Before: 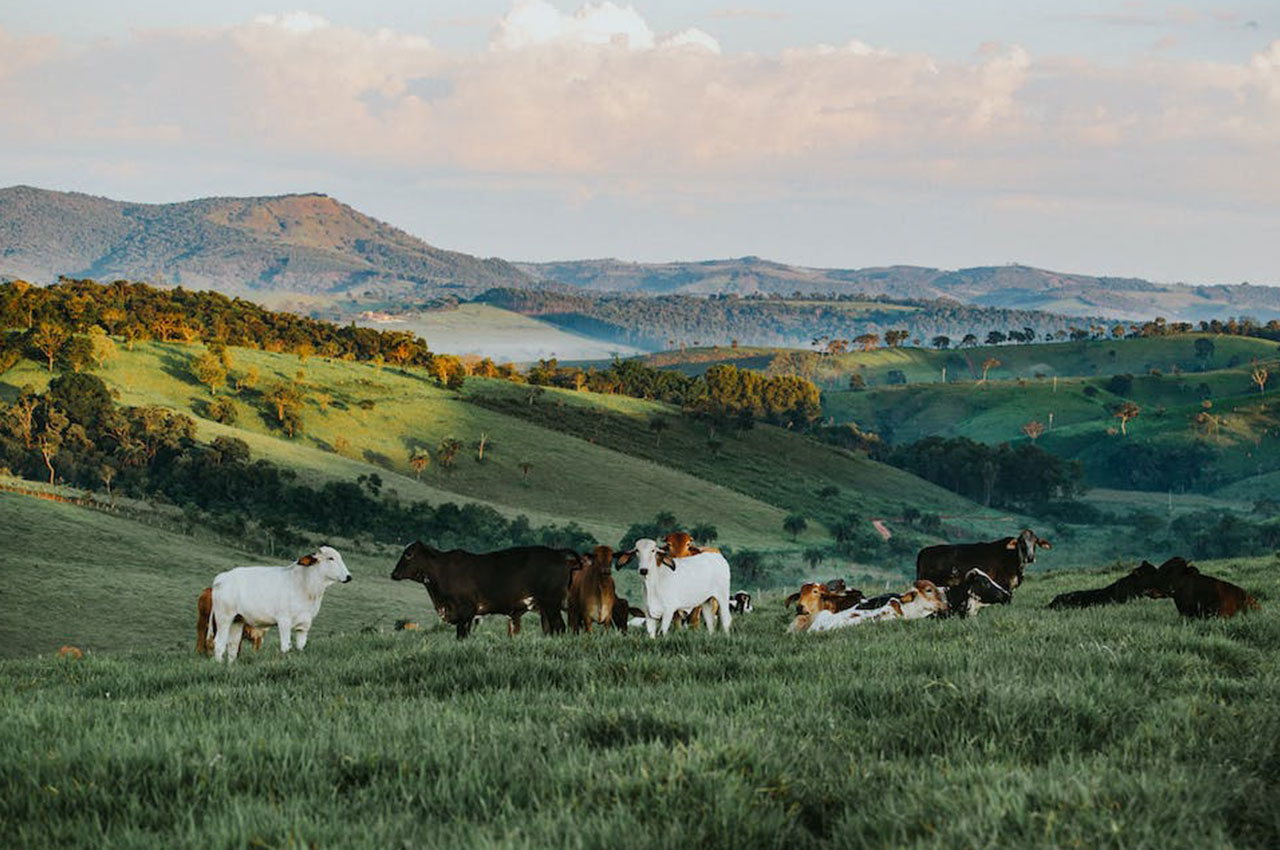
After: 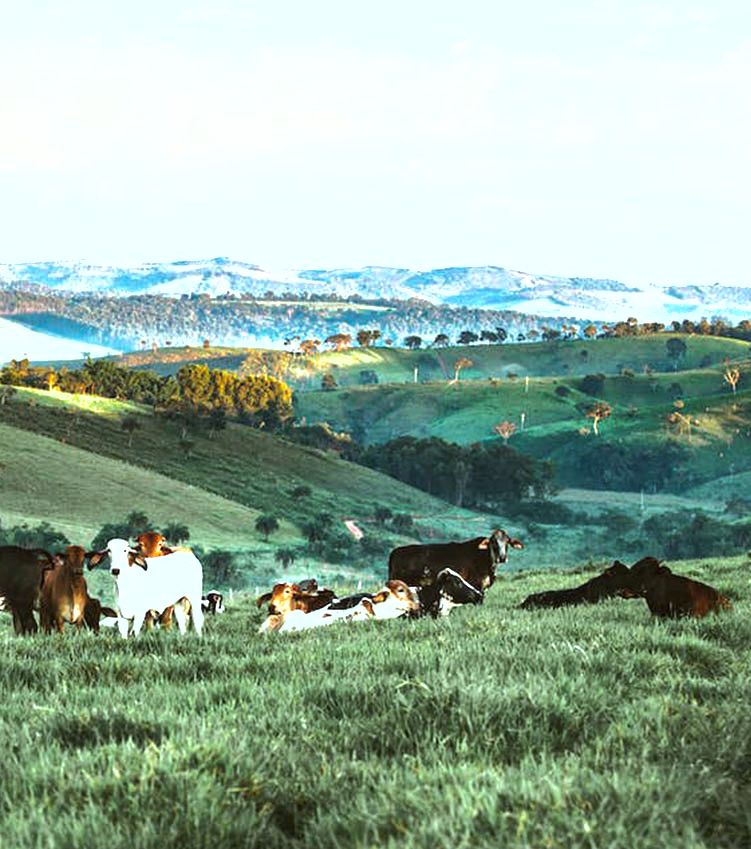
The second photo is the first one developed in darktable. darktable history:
tone equalizer: -8 EV -0.718 EV, -7 EV -0.687 EV, -6 EV -0.616 EV, -5 EV -0.368 EV, -3 EV 0.368 EV, -2 EV 0.6 EV, -1 EV 0.682 EV, +0 EV 0.778 EV, edges refinement/feathering 500, mask exposure compensation -1.57 EV, preserve details no
color correction: highlights a* -4.86, highlights b* -3.65, shadows a* 3.9, shadows b* 4.12
exposure: black level correction 0, exposure 1.199 EV, compensate highlight preservation false
shadows and highlights: on, module defaults
crop: left 41.316%
